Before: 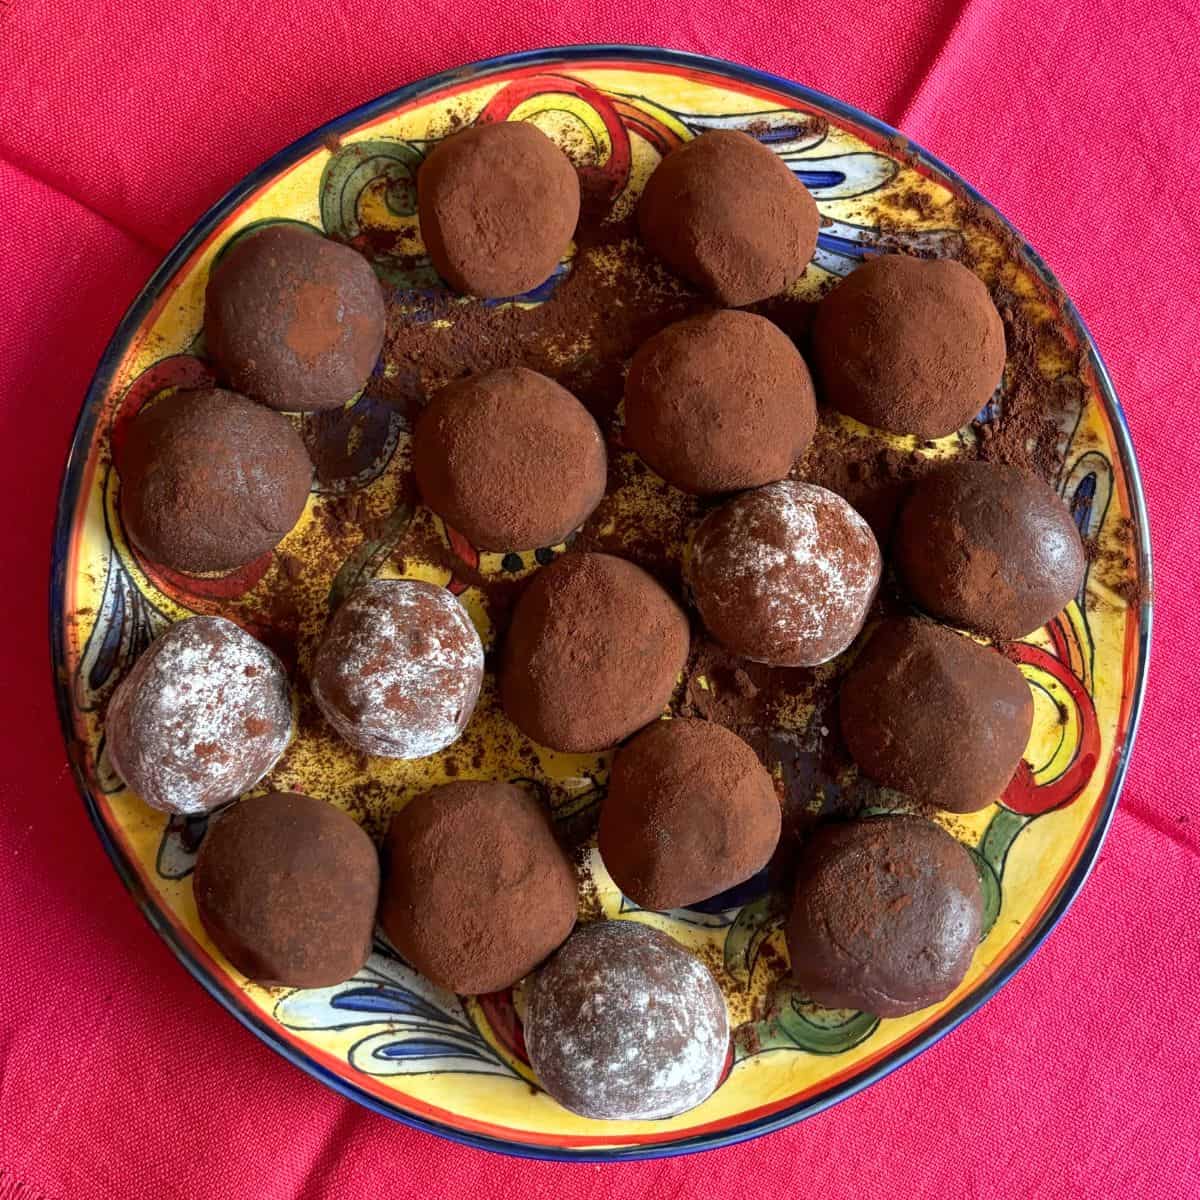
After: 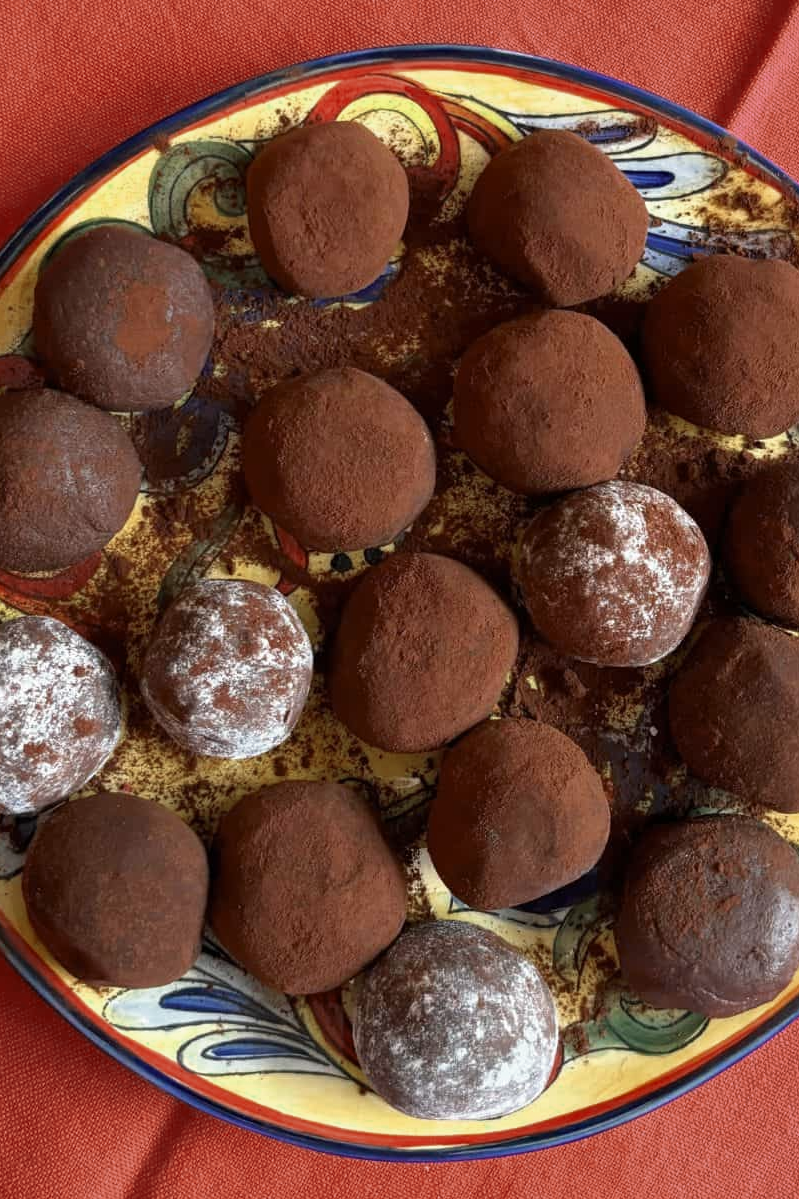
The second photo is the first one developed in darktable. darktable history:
crop and rotate: left 14.292%, right 19.041%
color zones: curves: ch0 [(0, 0.5) (0.125, 0.4) (0.25, 0.5) (0.375, 0.4) (0.5, 0.4) (0.625, 0.35) (0.75, 0.35) (0.875, 0.5)]; ch1 [(0, 0.35) (0.125, 0.45) (0.25, 0.35) (0.375, 0.35) (0.5, 0.35) (0.625, 0.35) (0.75, 0.45) (0.875, 0.35)]; ch2 [(0, 0.6) (0.125, 0.5) (0.25, 0.5) (0.375, 0.6) (0.5, 0.6) (0.625, 0.5) (0.75, 0.5) (0.875, 0.5)]
